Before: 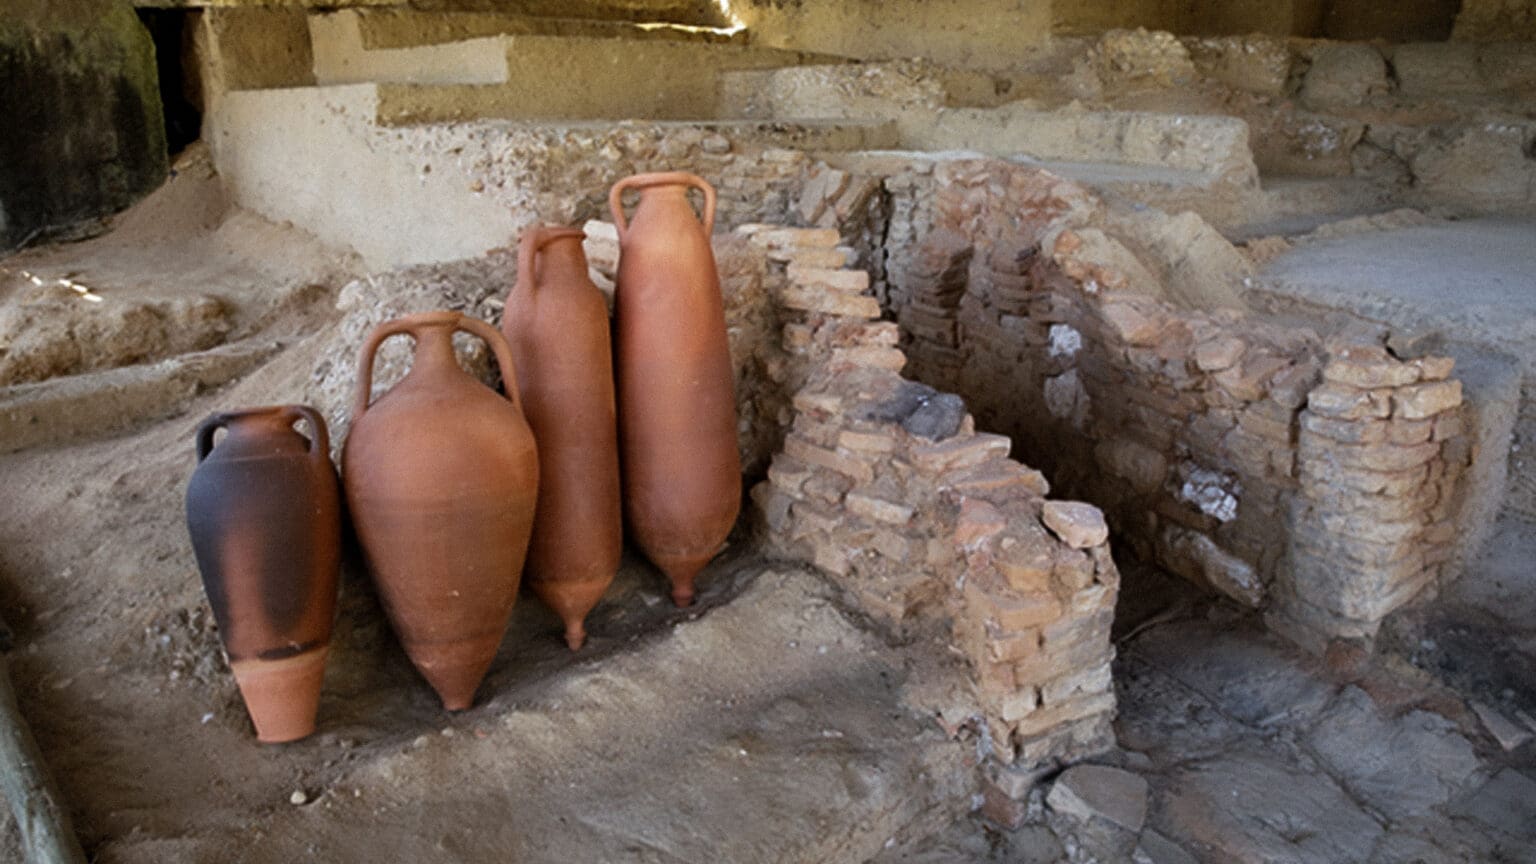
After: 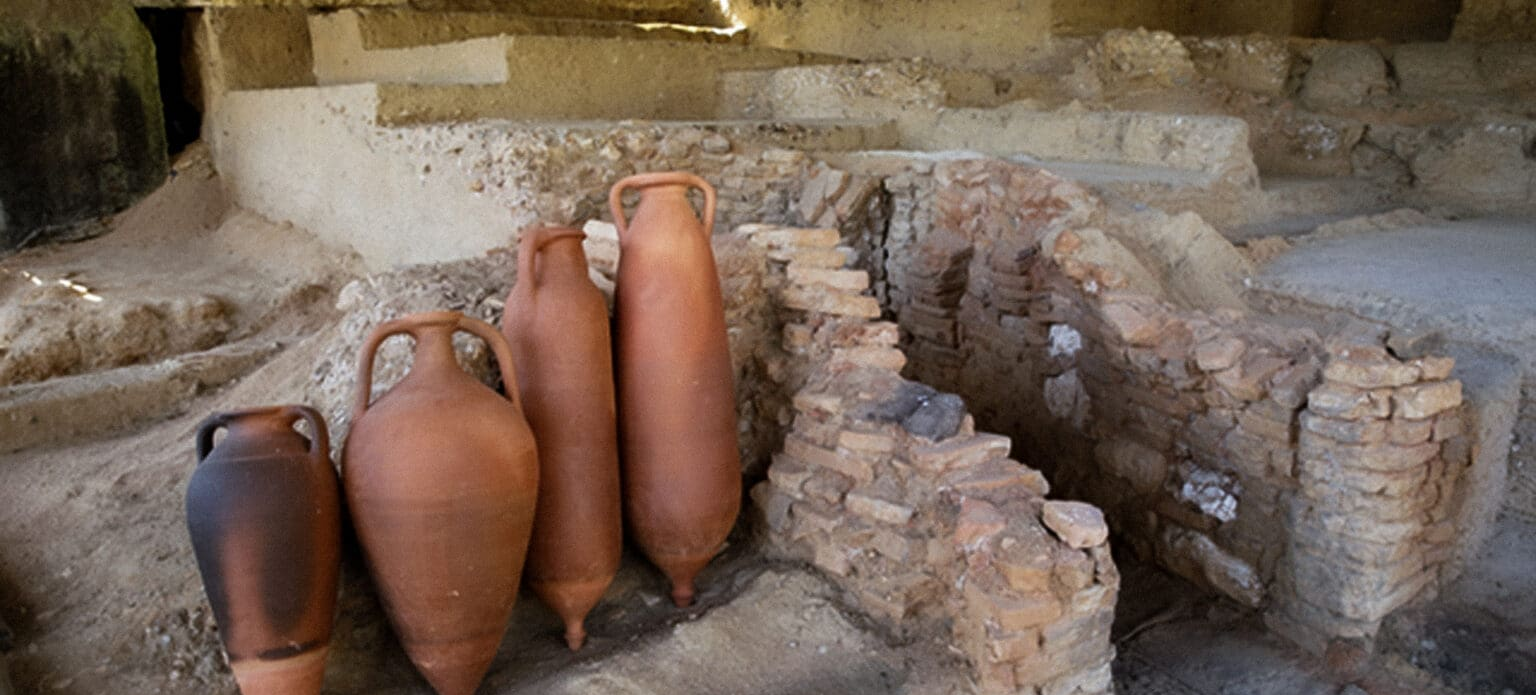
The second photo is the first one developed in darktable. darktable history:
crop: bottom 19.543%
